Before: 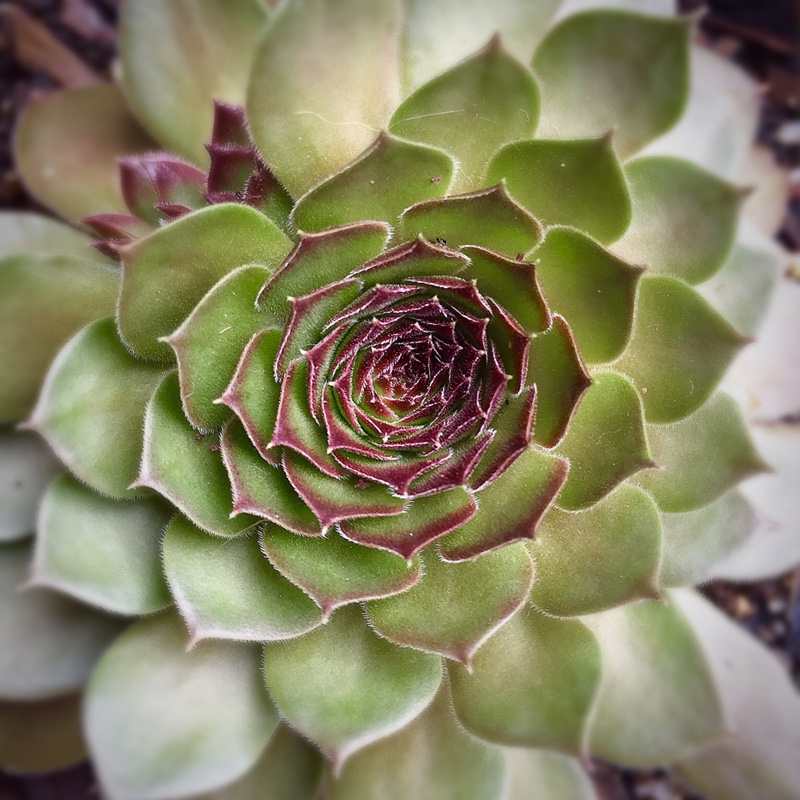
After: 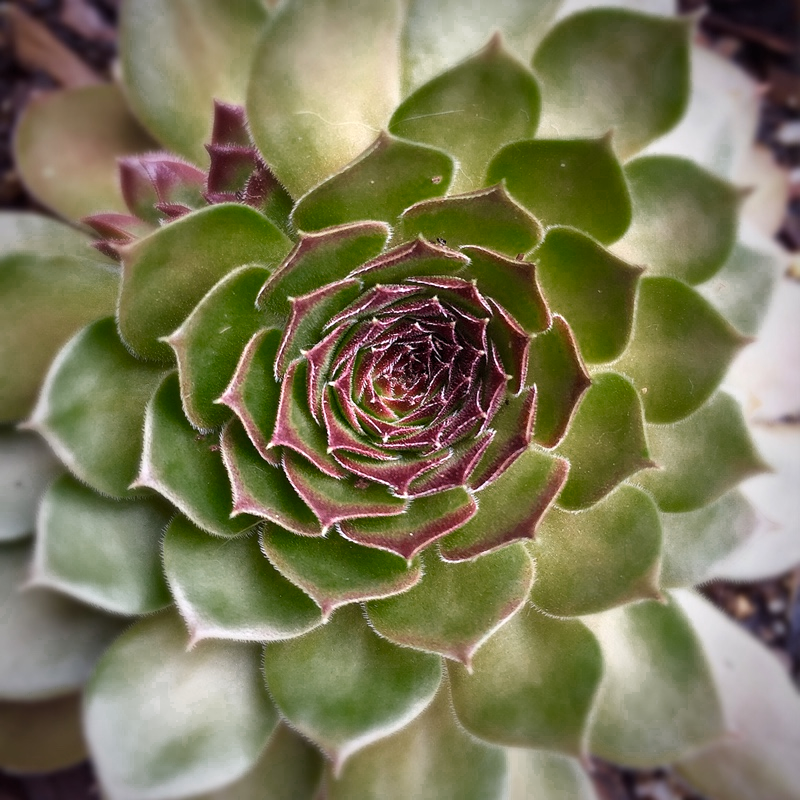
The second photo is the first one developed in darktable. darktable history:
color zones: curves: ch0 [(0.25, 0.5) (0.347, 0.092) (0.75, 0.5)]; ch1 [(0.25, 0.5) (0.33, 0.51) (0.75, 0.5)]
levels: levels [0.016, 0.484, 0.953]
